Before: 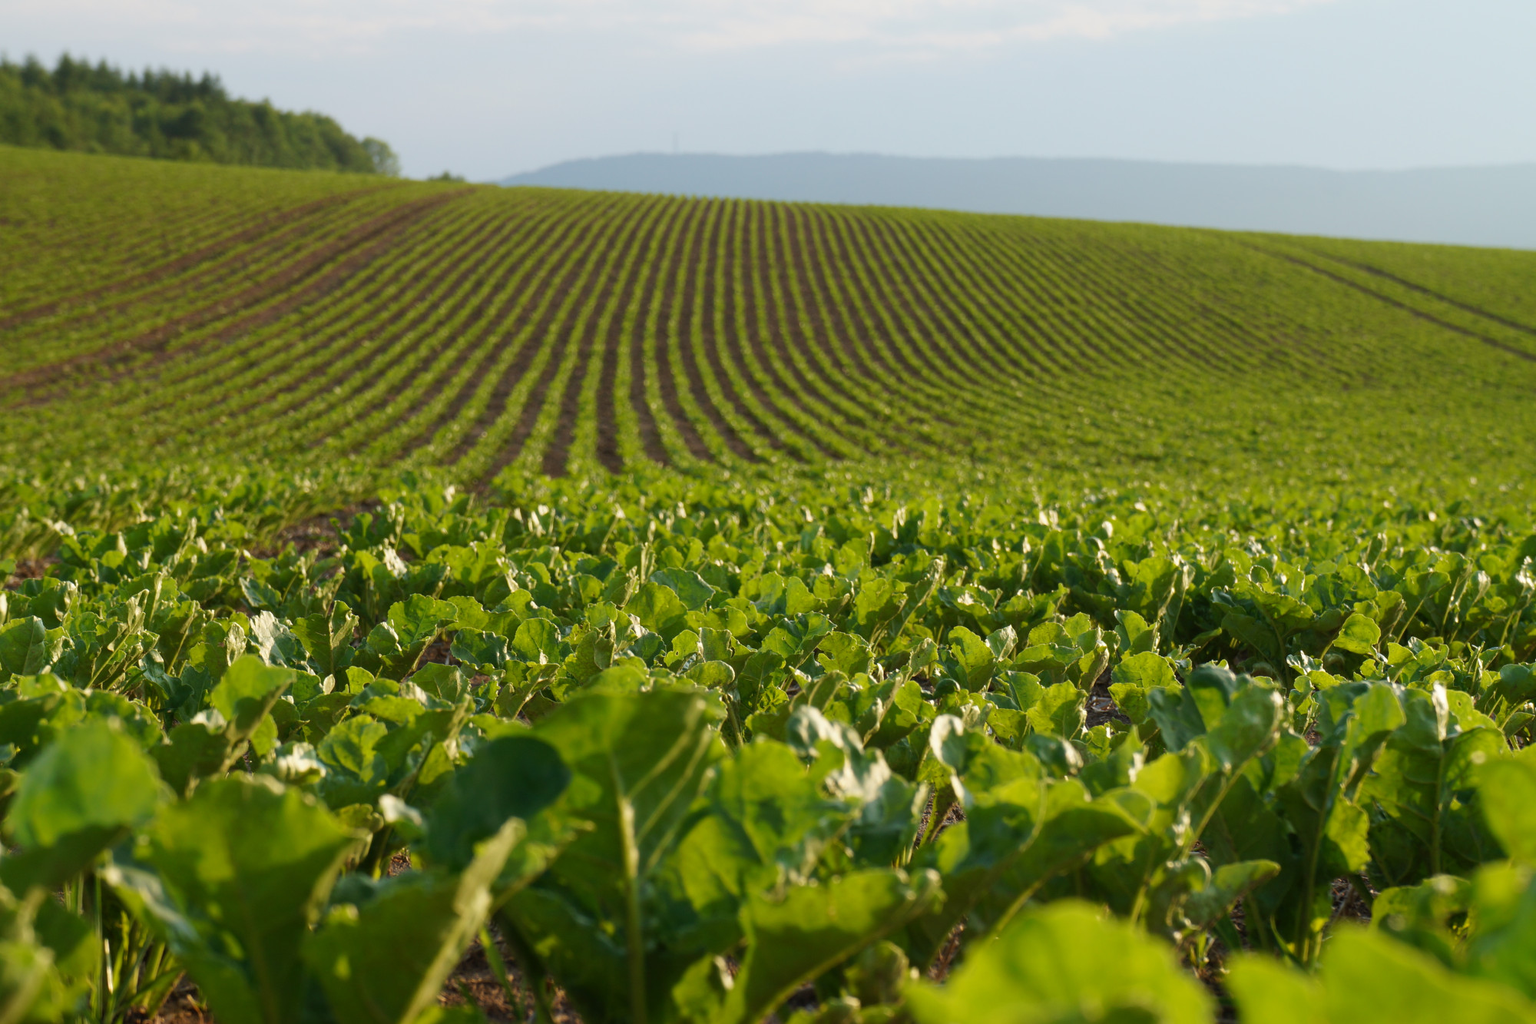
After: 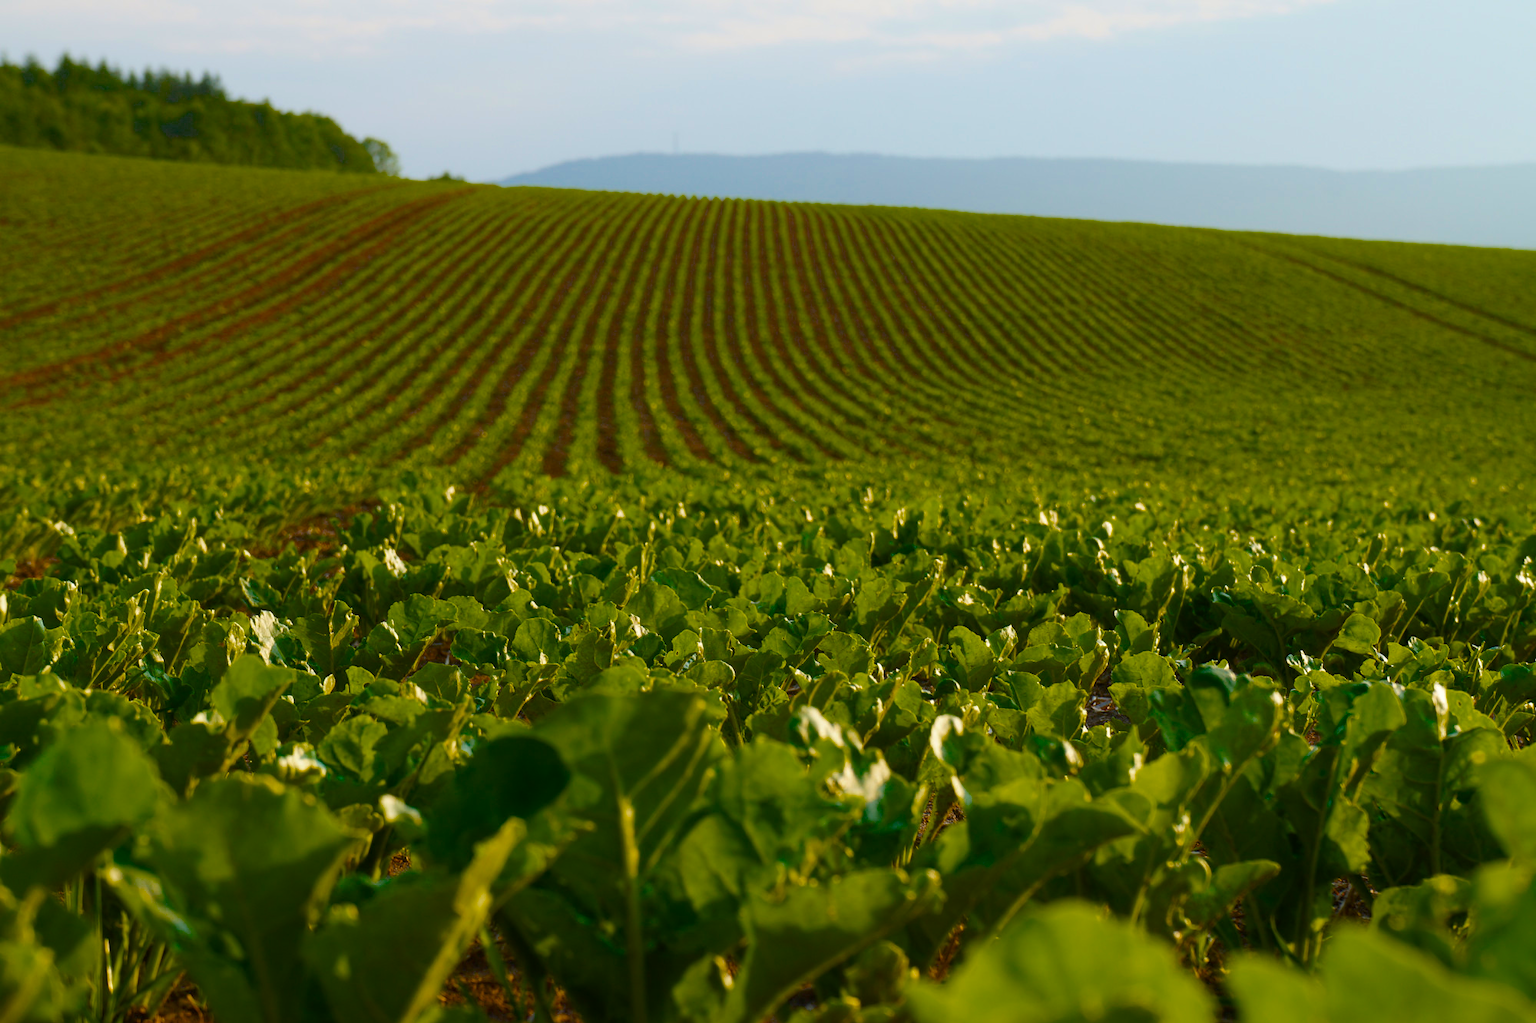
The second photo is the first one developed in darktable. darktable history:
color balance rgb: perceptual saturation grading › global saturation 36.783%, perceptual saturation grading › shadows 35.176%, global vibrance 16.43%, saturation formula JzAzBz (2021)
